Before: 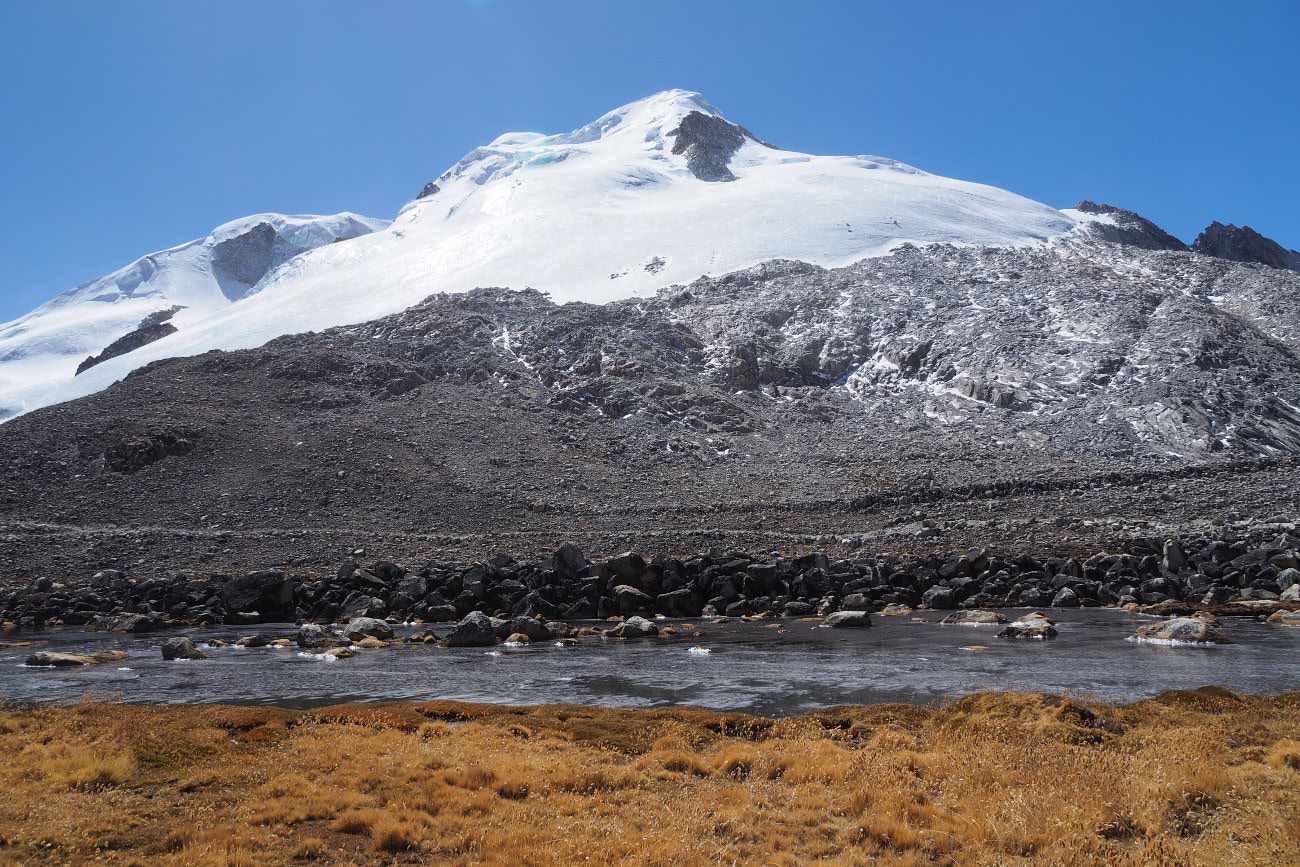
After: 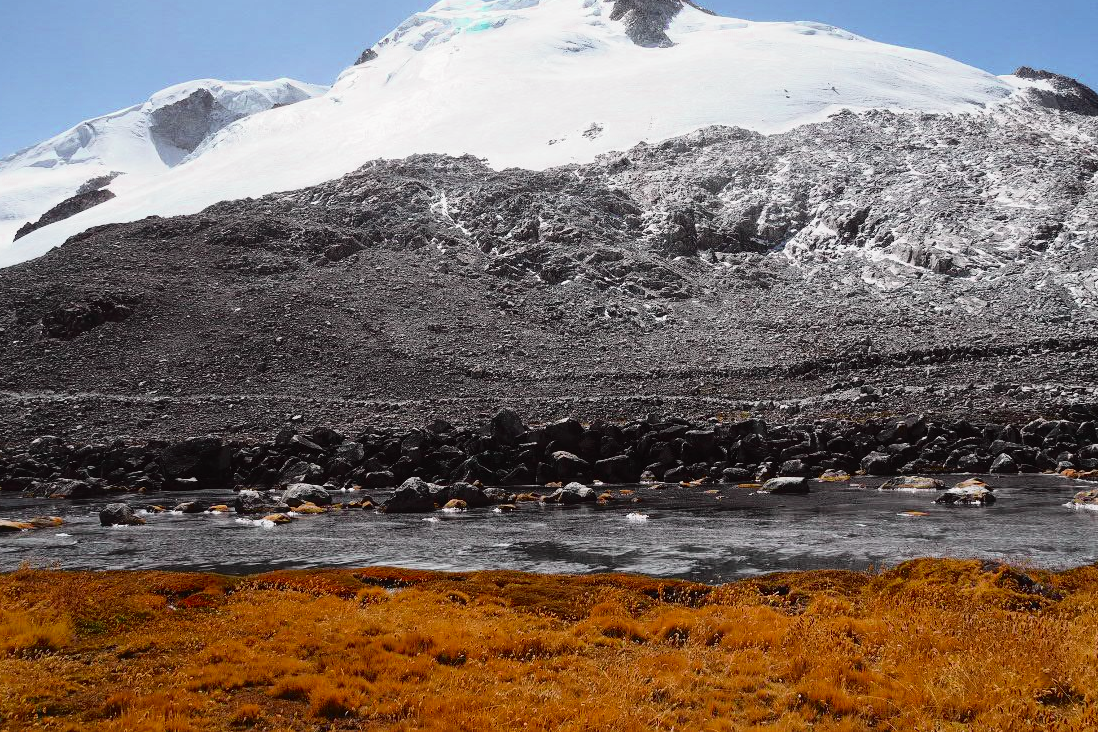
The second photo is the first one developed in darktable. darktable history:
color zones: curves: ch0 [(0.11, 0.396) (0.195, 0.36) (0.25, 0.5) (0.303, 0.412) (0.357, 0.544) (0.75, 0.5) (0.967, 0.328)]; ch1 [(0, 0.468) (0.112, 0.512) (0.202, 0.6) (0.25, 0.5) (0.307, 0.352) (0.357, 0.544) (0.75, 0.5) (0.963, 0.524)]
tone curve: curves: ch0 [(0, 0.014) (0.17, 0.099) (0.398, 0.423) (0.725, 0.828) (0.872, 0.918) (1, 0.981)]; ch1 [(0, 0) (0.402, 0.36) (0.489, 0.491) (0.5, 0.503) (0.515, 0.52) (0.545, 0.572) (0.615, 0.662) (0.701, 0.725) (1, 1)]; ch2 [(0, 0) (0.42, 0.458) (0.485, 0.499) (0.503, 0.503) (0.531, 0.542) (0.561, 0.594) (0.644, 0.694) (0.717, 0.753) (1, 0.991)], color space Lab, independent channels
crop and rotate: left 4.842%, top 15.51%, right 10.668%
